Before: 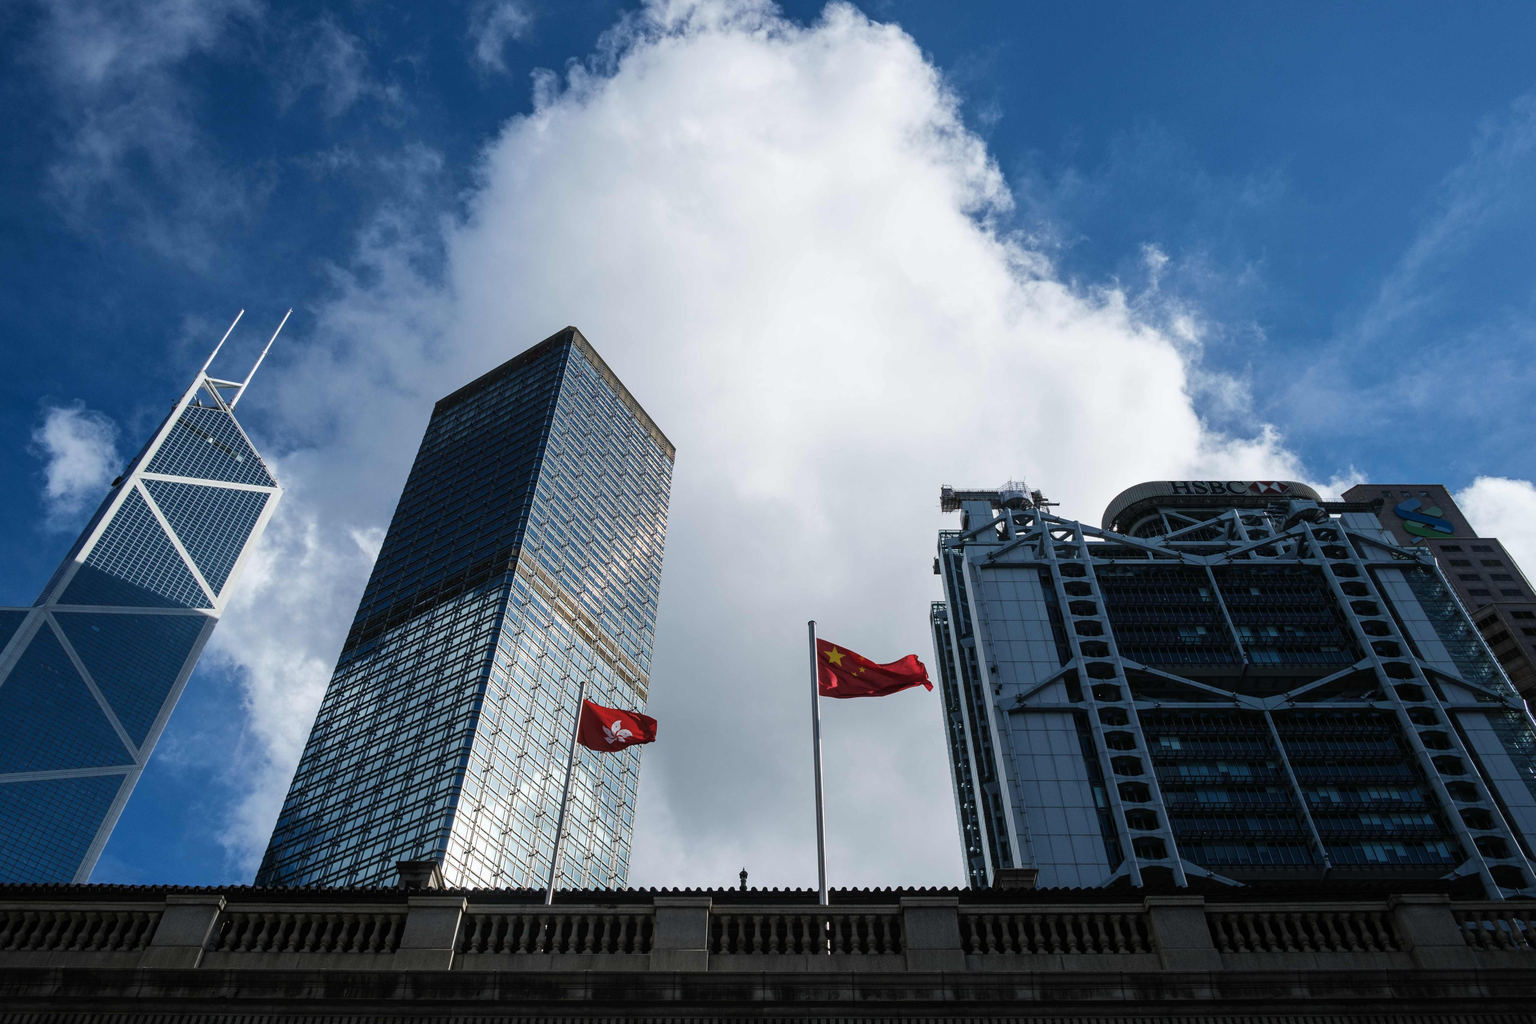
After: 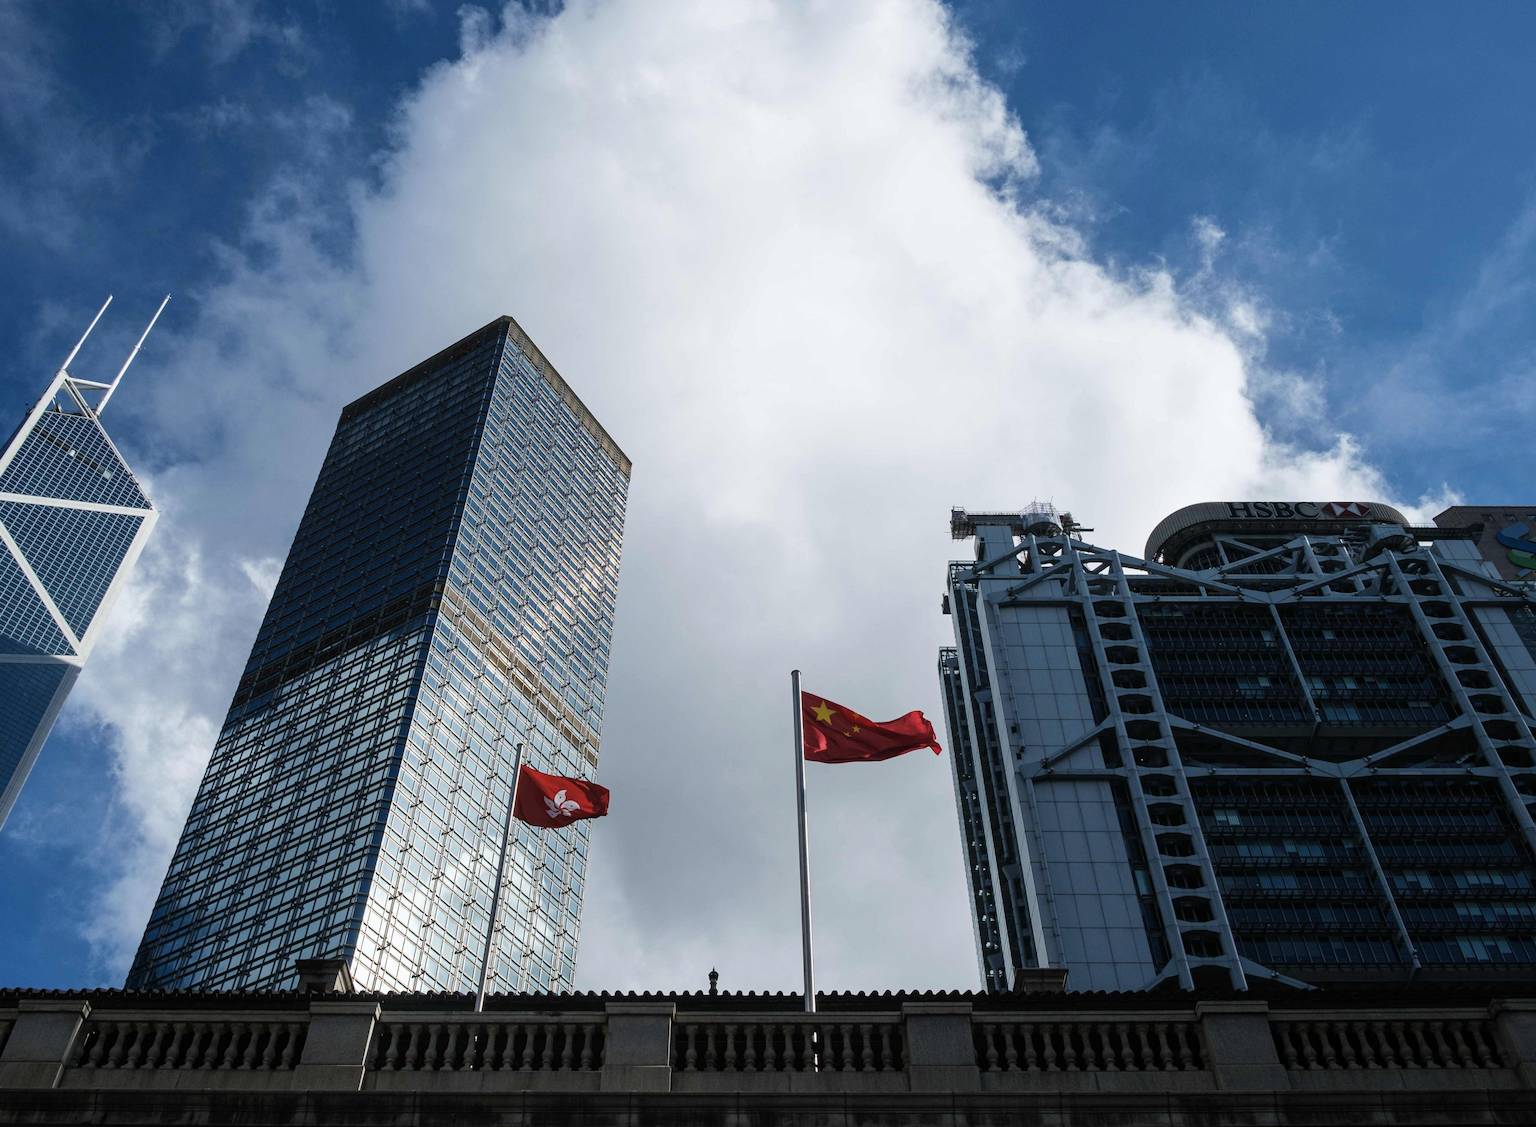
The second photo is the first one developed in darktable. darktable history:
crop: left 9.822%, top 6.294%, right 7.075%, bottom 2.143%
contrast brightness saturation: saturation -0.067
